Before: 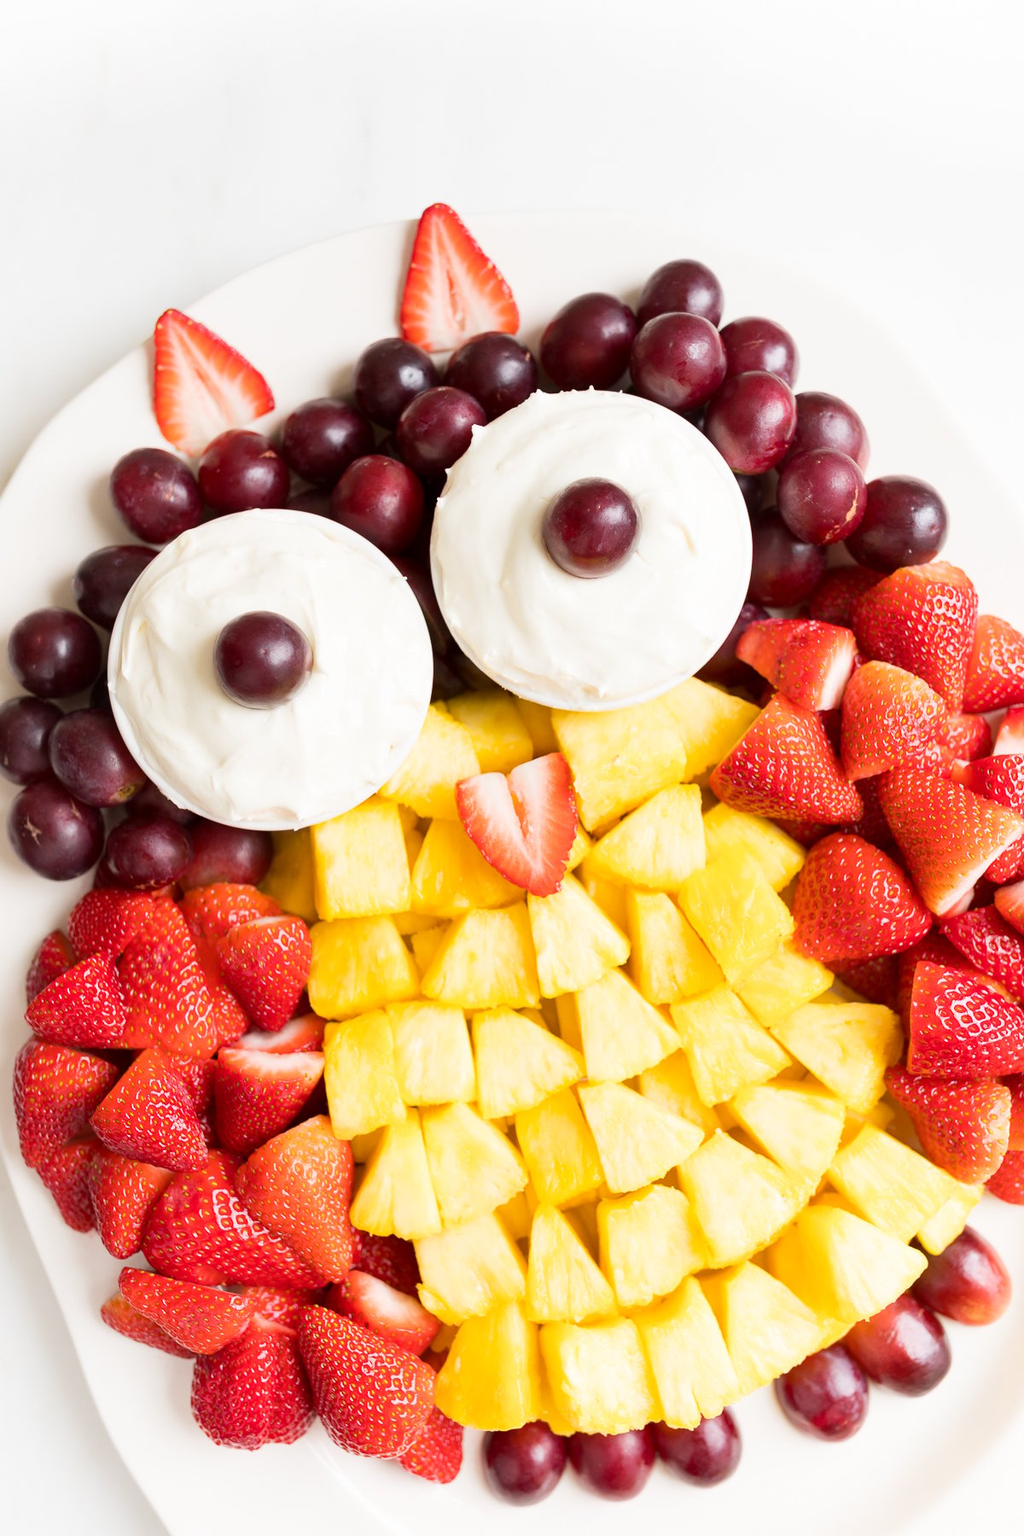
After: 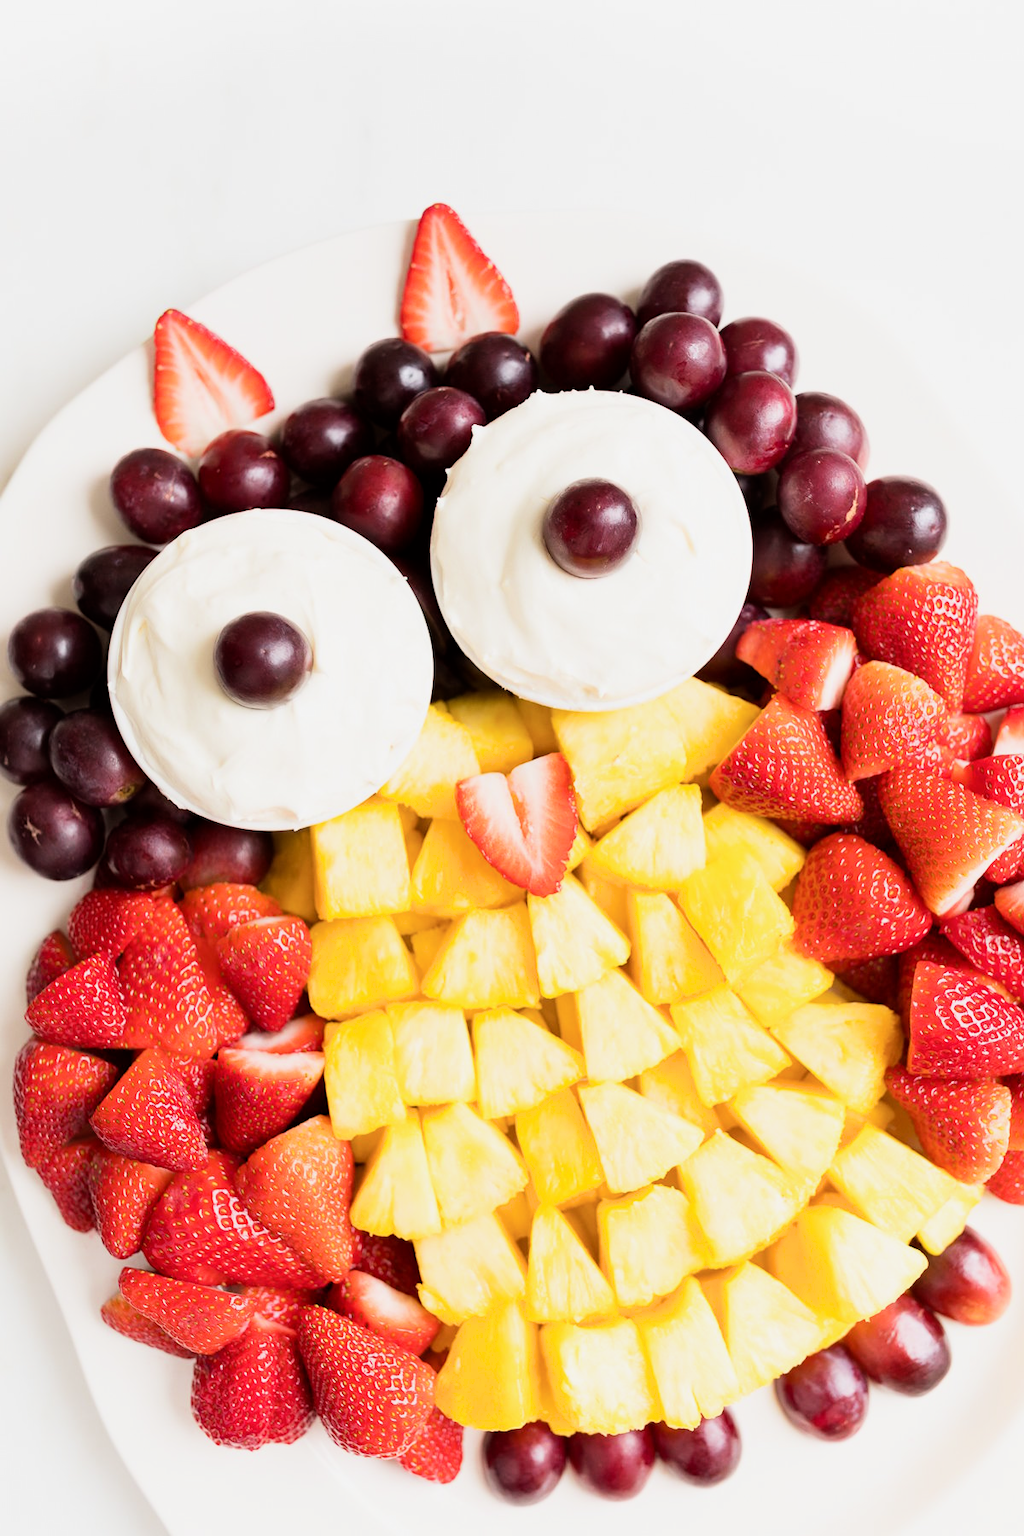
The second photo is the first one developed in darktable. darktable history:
filmic rgb: black relative exposure -8.04 EV, white relative exposure 3 EV, hardness 5.31, contrast 1.254
